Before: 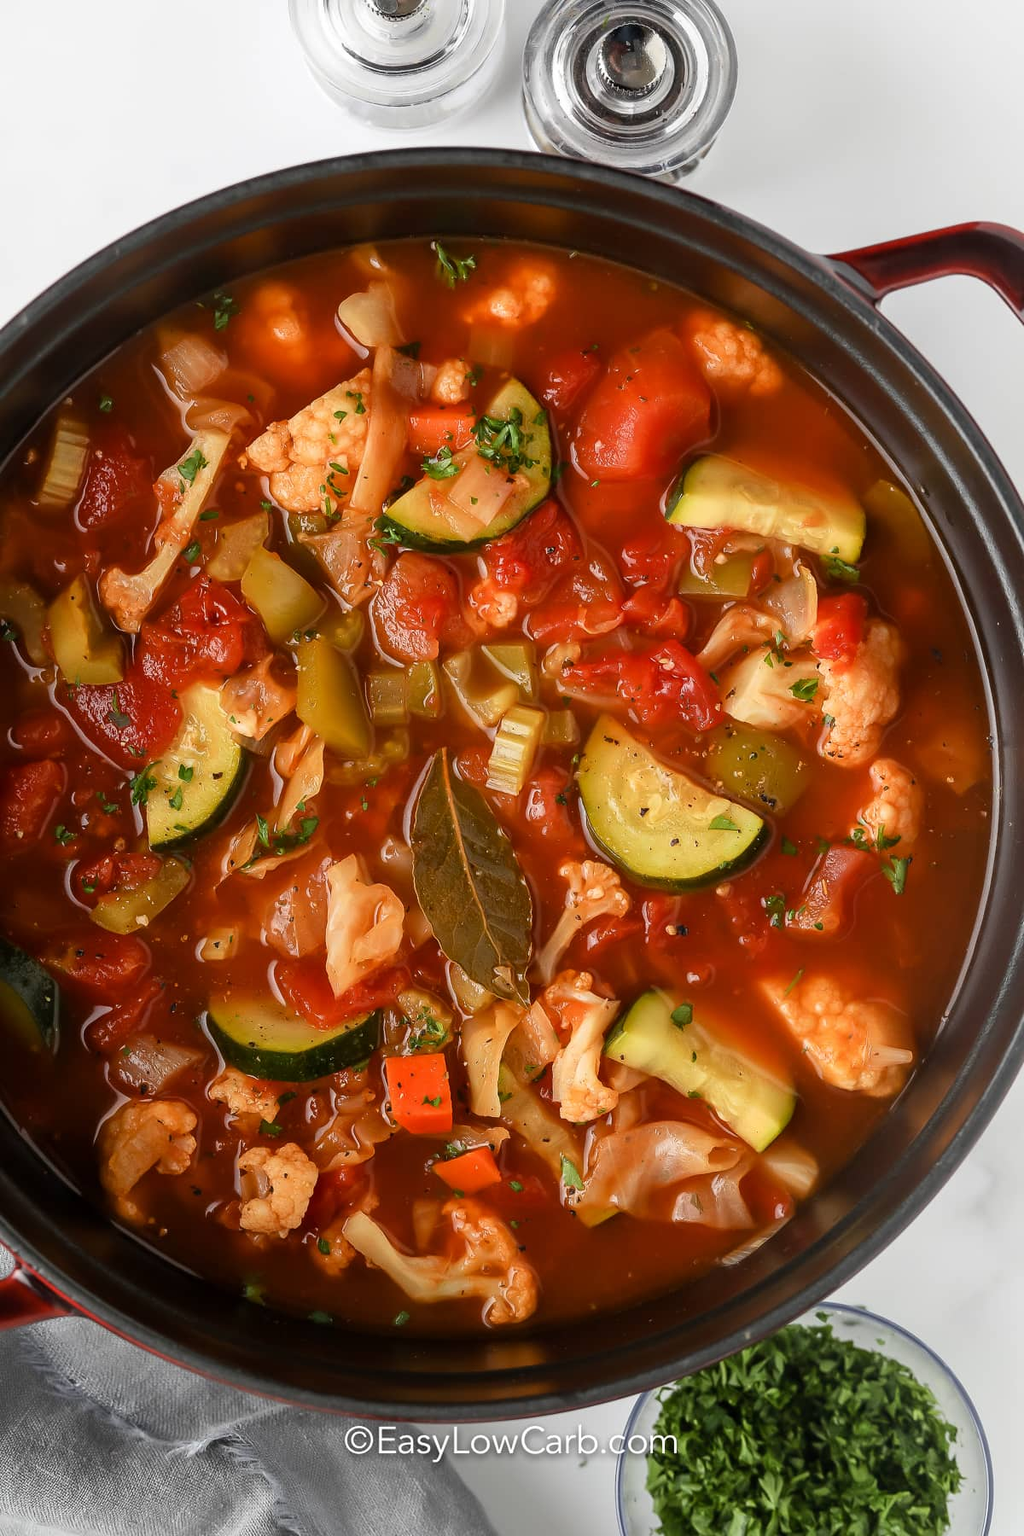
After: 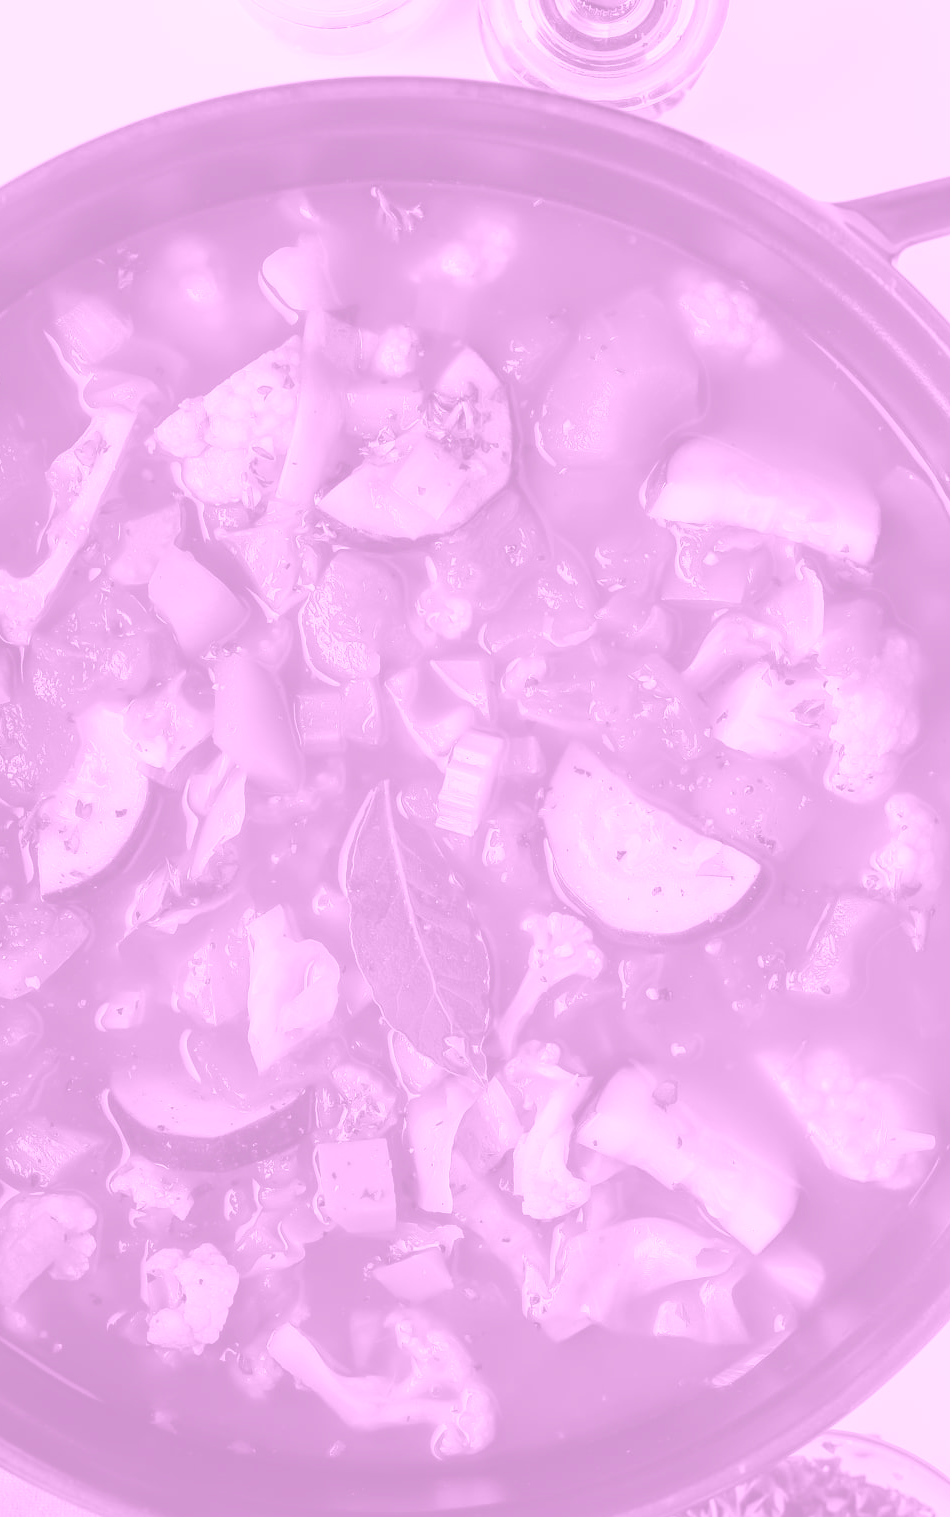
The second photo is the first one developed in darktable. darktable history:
colorize: hue 331.2°, saturation 75%, source mix 30.28%, lightness 70.52%, version 1
crop: left 11.225%, top 5.381%, right 9.565%, bottom 10.314%
color balance: mode lift, gamma, gain (sRGB), lift [0.997, 0.979, 1.021, 1.011], gamma [1, 1.084, 0.916, 0.998], gain [1, 0.87, 1.13, 1.101], contrast 4.55%, contrast fulcrum 38.24%, output saturation 104.09%
